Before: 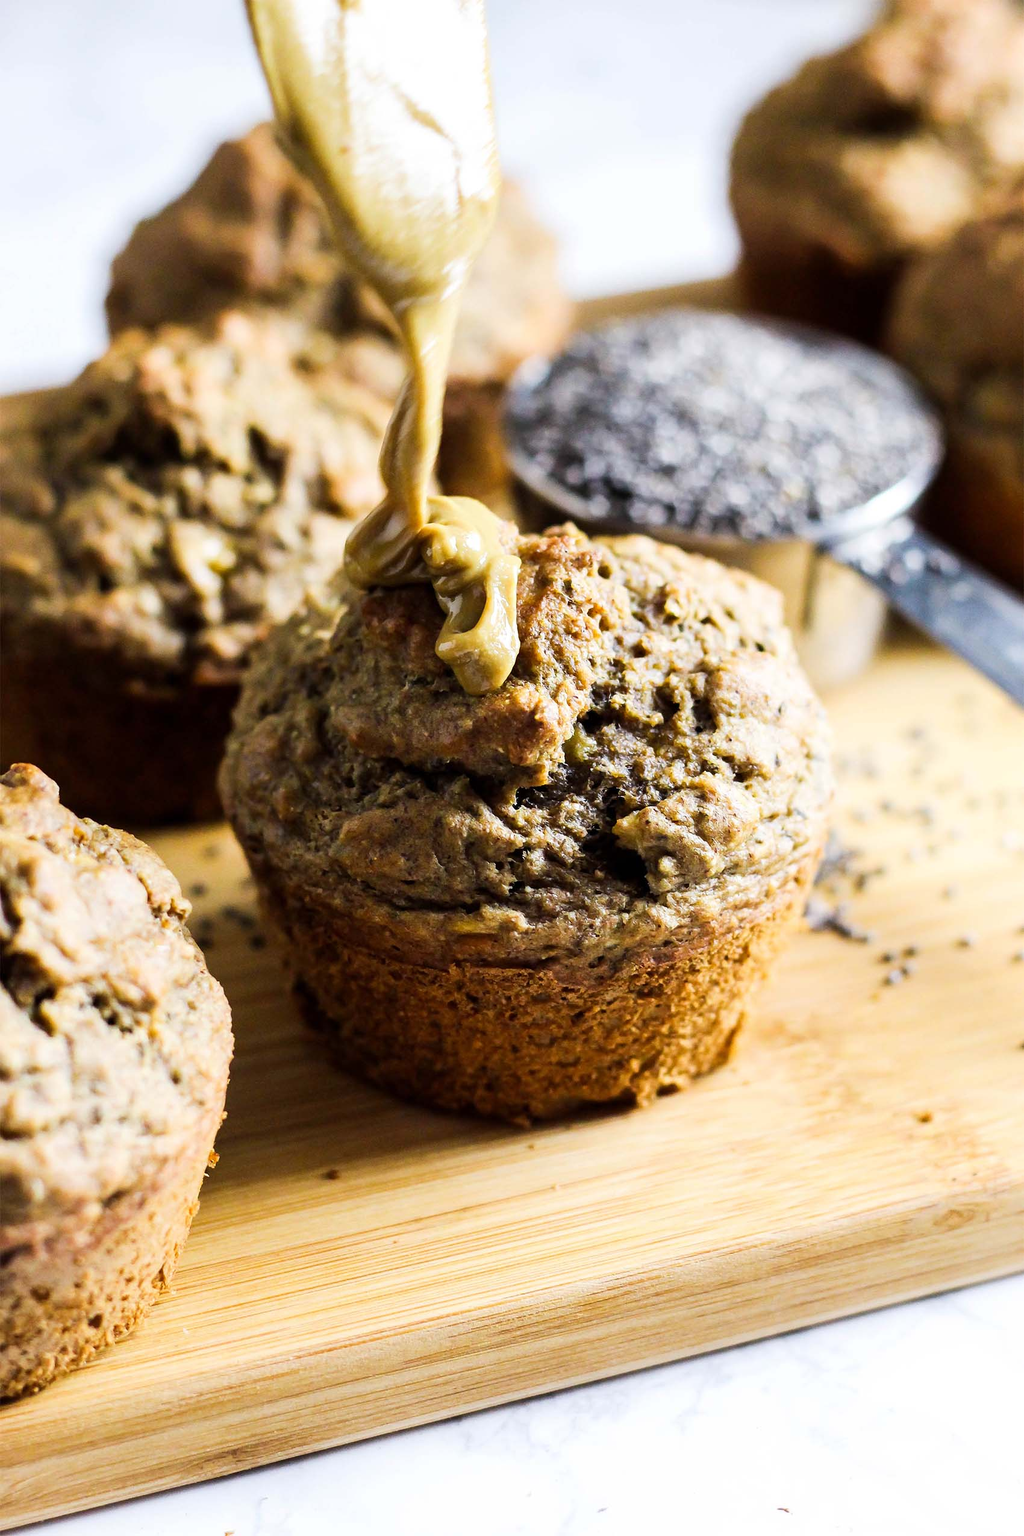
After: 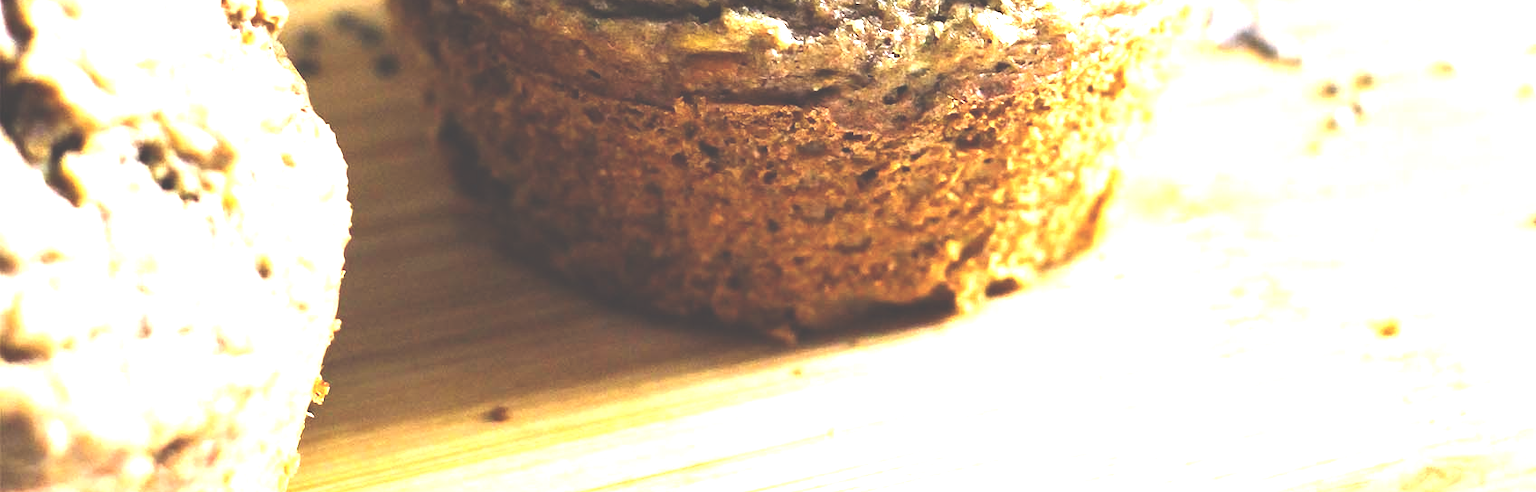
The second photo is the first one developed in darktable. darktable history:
color calibration: gray › normalize channels true, illuminant same as pipeline (D50), adaptation XYZ, x 0.346, y 0.358, temperature 5017.07 K, gamut compression 0.011
exposure: black level correction -0.023, exposure 1.397 EV, compensate highlight preservation false
crop and rotate: top 58.518%, bottom 20.105%
